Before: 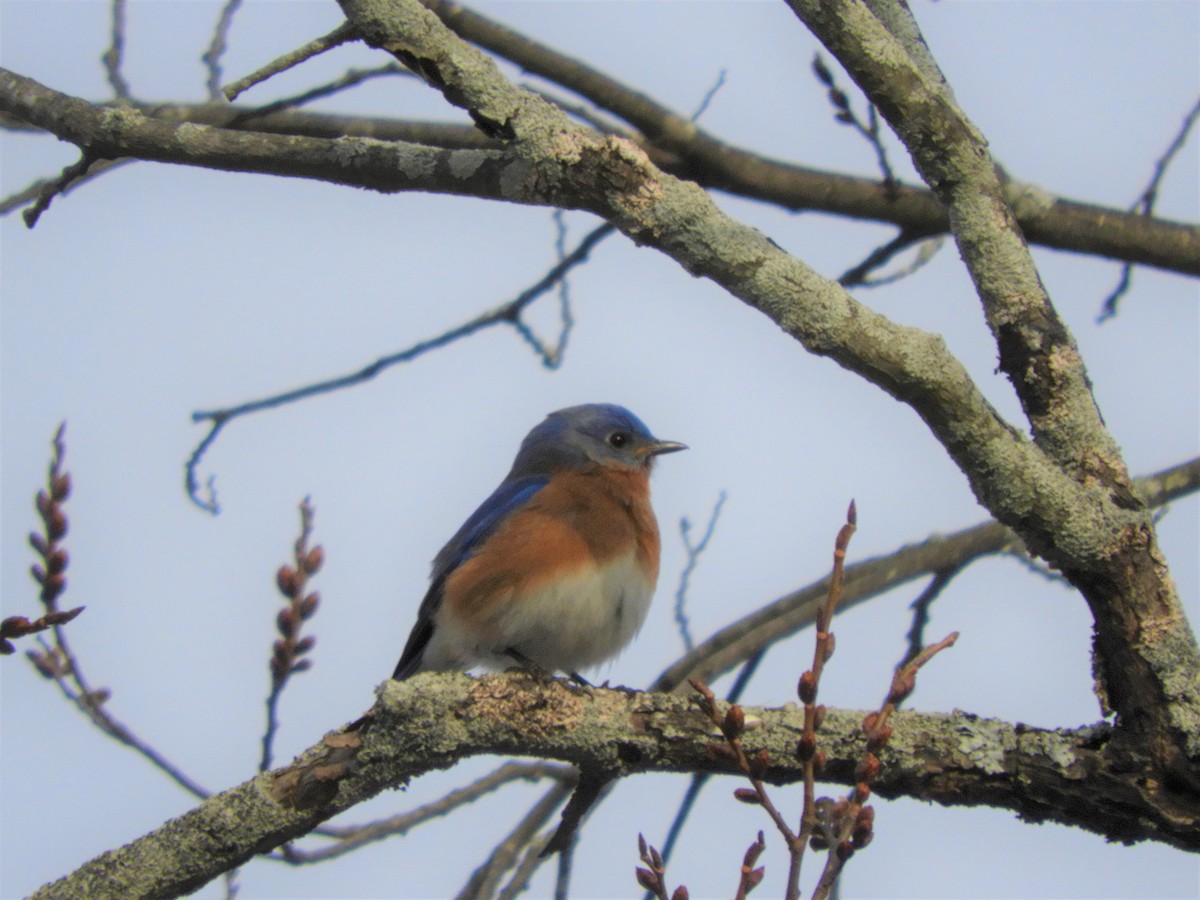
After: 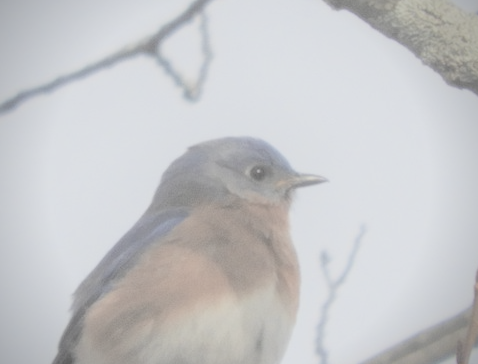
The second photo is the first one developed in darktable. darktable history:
velvia: on, module defaults
contrast brightness saturation: contrast -0.312, brightness 0.757, saturation -0.793
local contrast: on, module defaults
crop: left 30.047%, top 29.714%, right 30.073%, bottom 29.771%
vignetting: saturation 0.381
